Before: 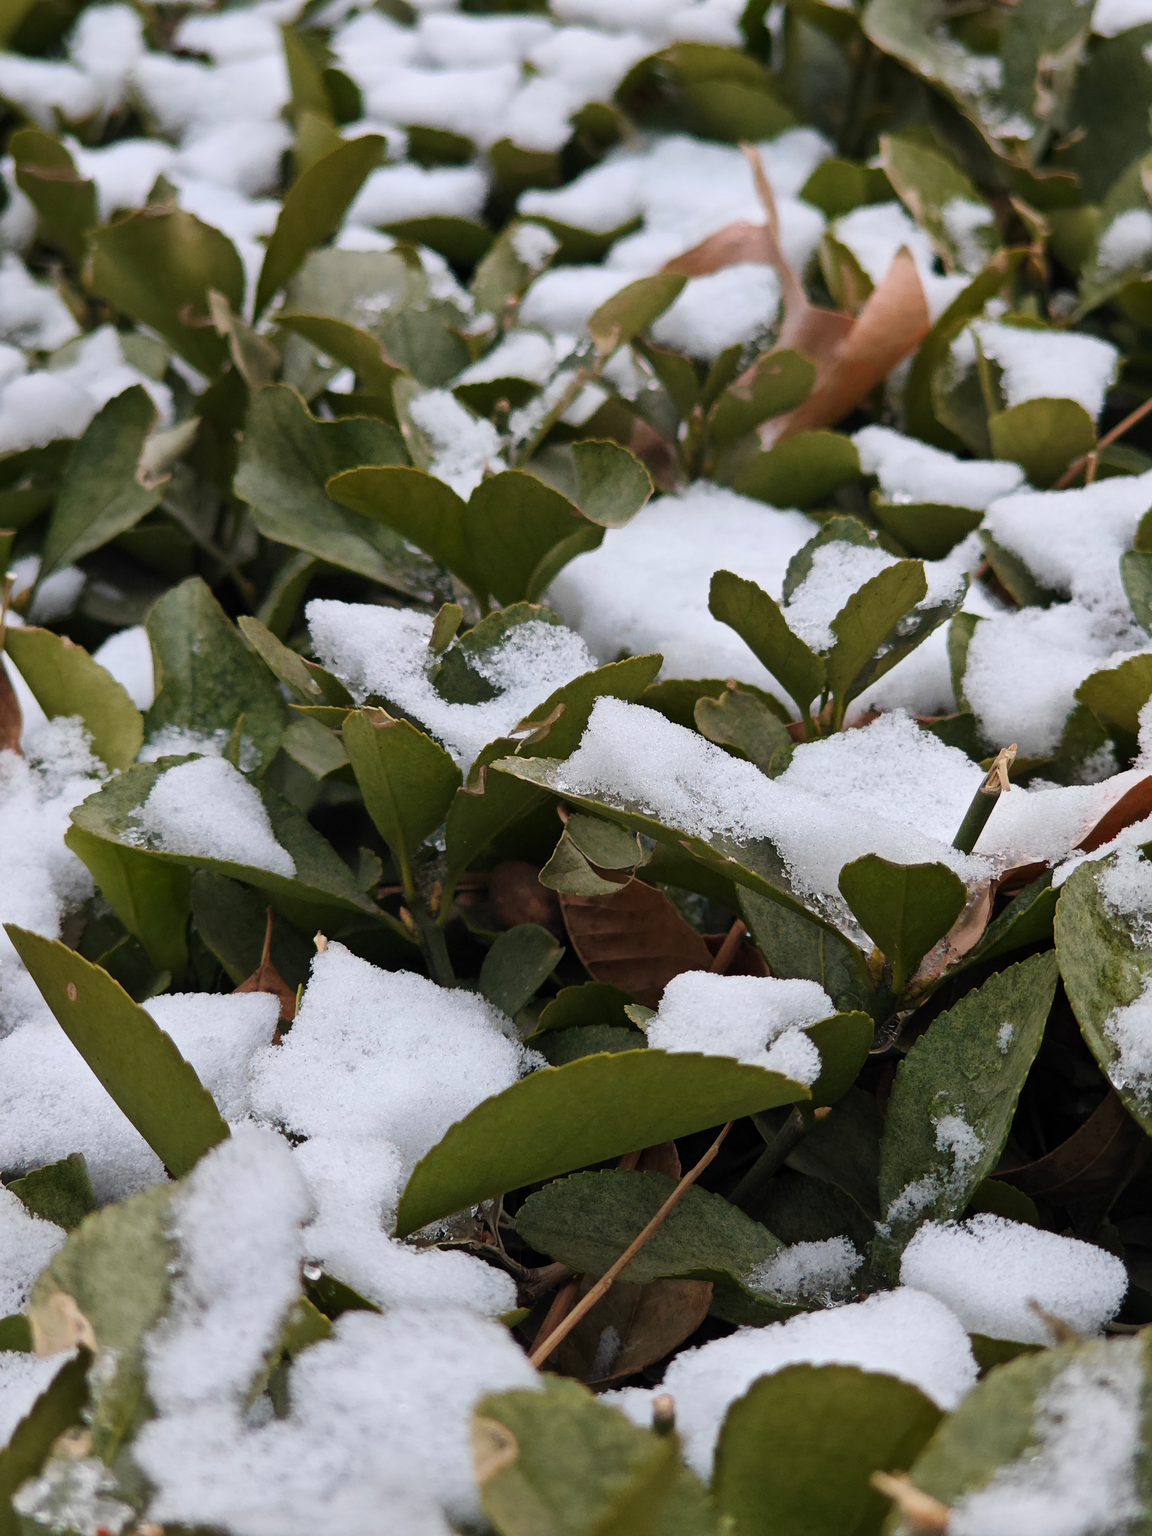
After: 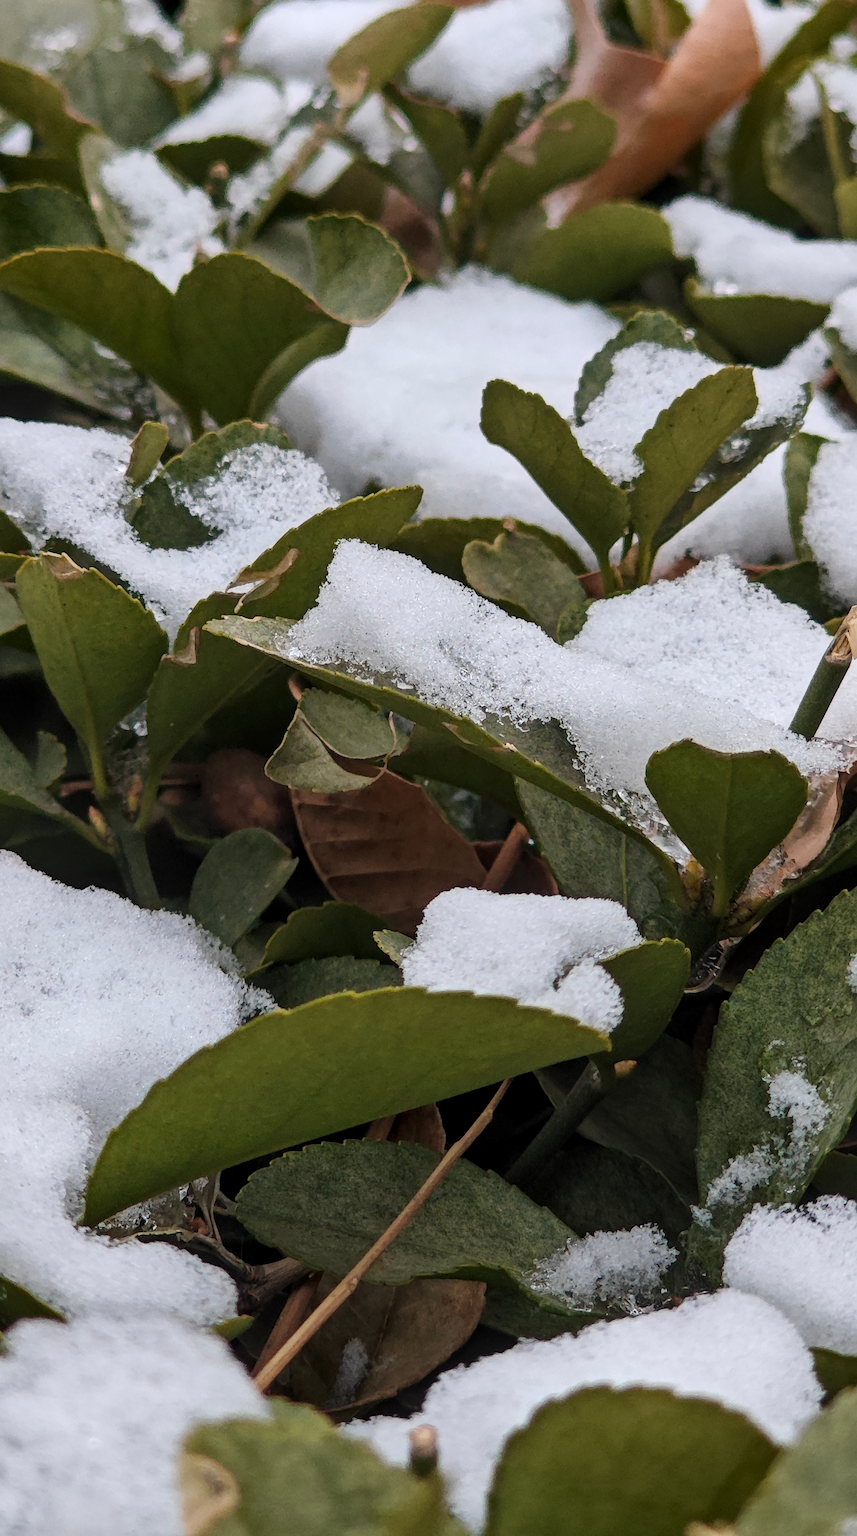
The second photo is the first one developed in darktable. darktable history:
crop and rotate: left 28.666%, top 17.657%, right 12.642%, bottom 3.486%
tone equalizer: mask exposure compensation -0.494 EV
local contrast: on, module defaults
